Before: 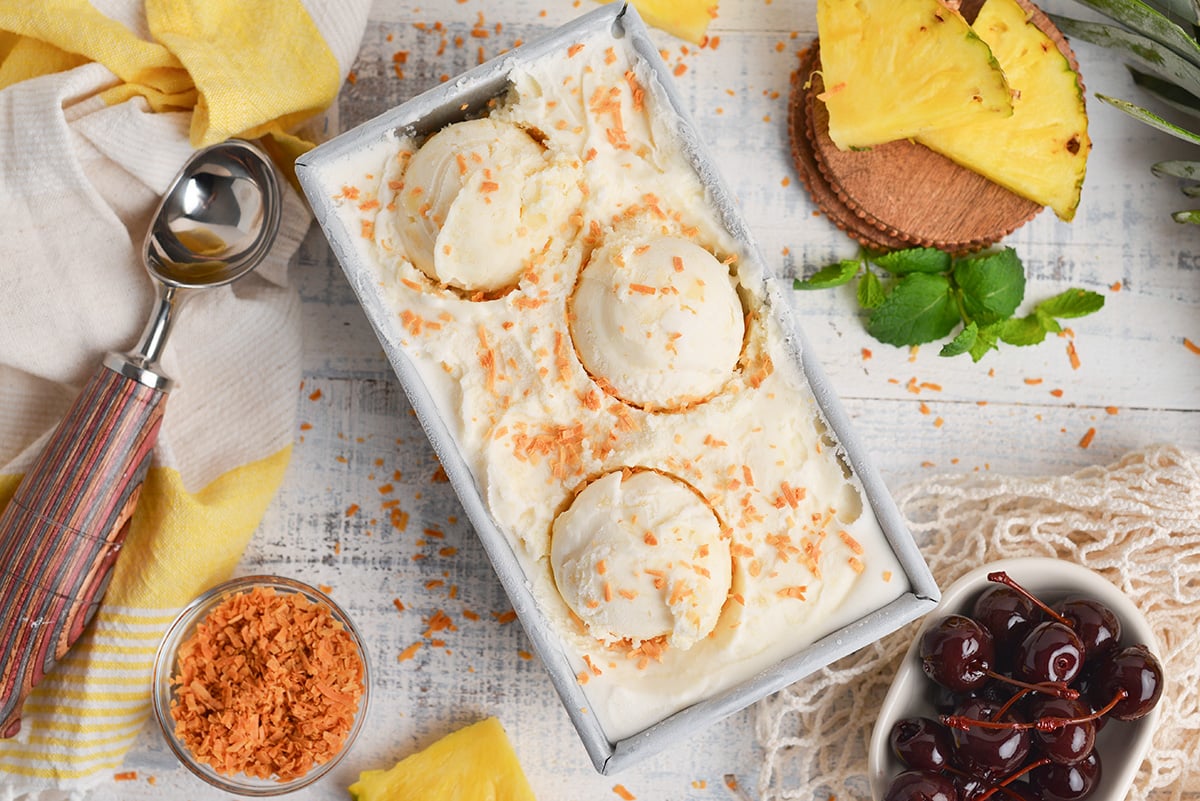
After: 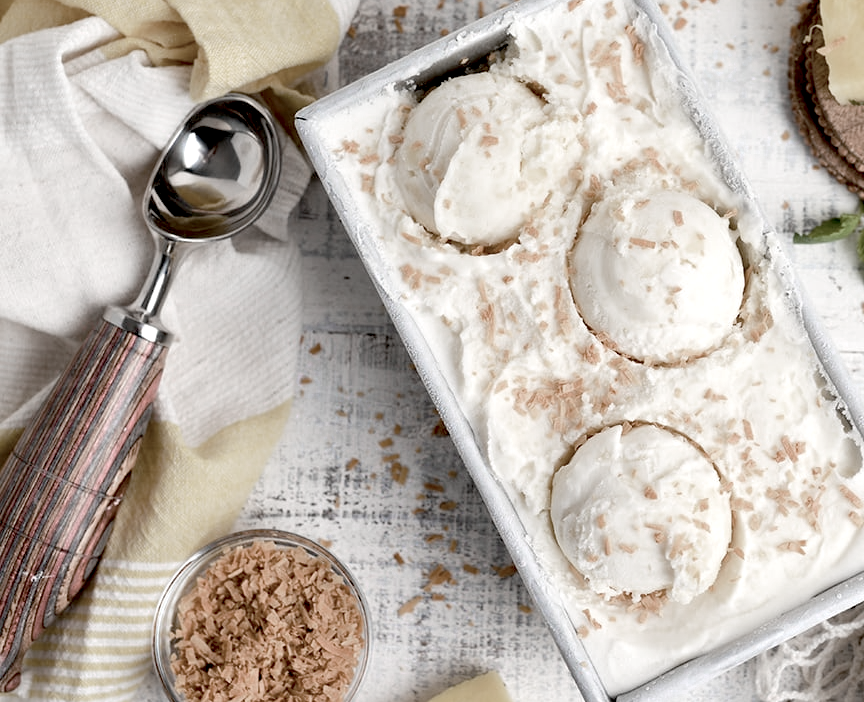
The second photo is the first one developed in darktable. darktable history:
crop: top 5.803%, right 27.864%, bottom 5.804%
color zones: curves: ch0 [(0, 0.613) (0.01, 0.613) (0.245, 0.448) (0.498, 0.529) (0.642, 0.665) (0.879, 0.777) (0.99, 0.613)]; ch1 [(0, 0.272) (0.219, 0.127) (0.724, 0.346)]
exposure: black level correction 0.031, exposure 0.304 EV, compensate highlight preservation false
